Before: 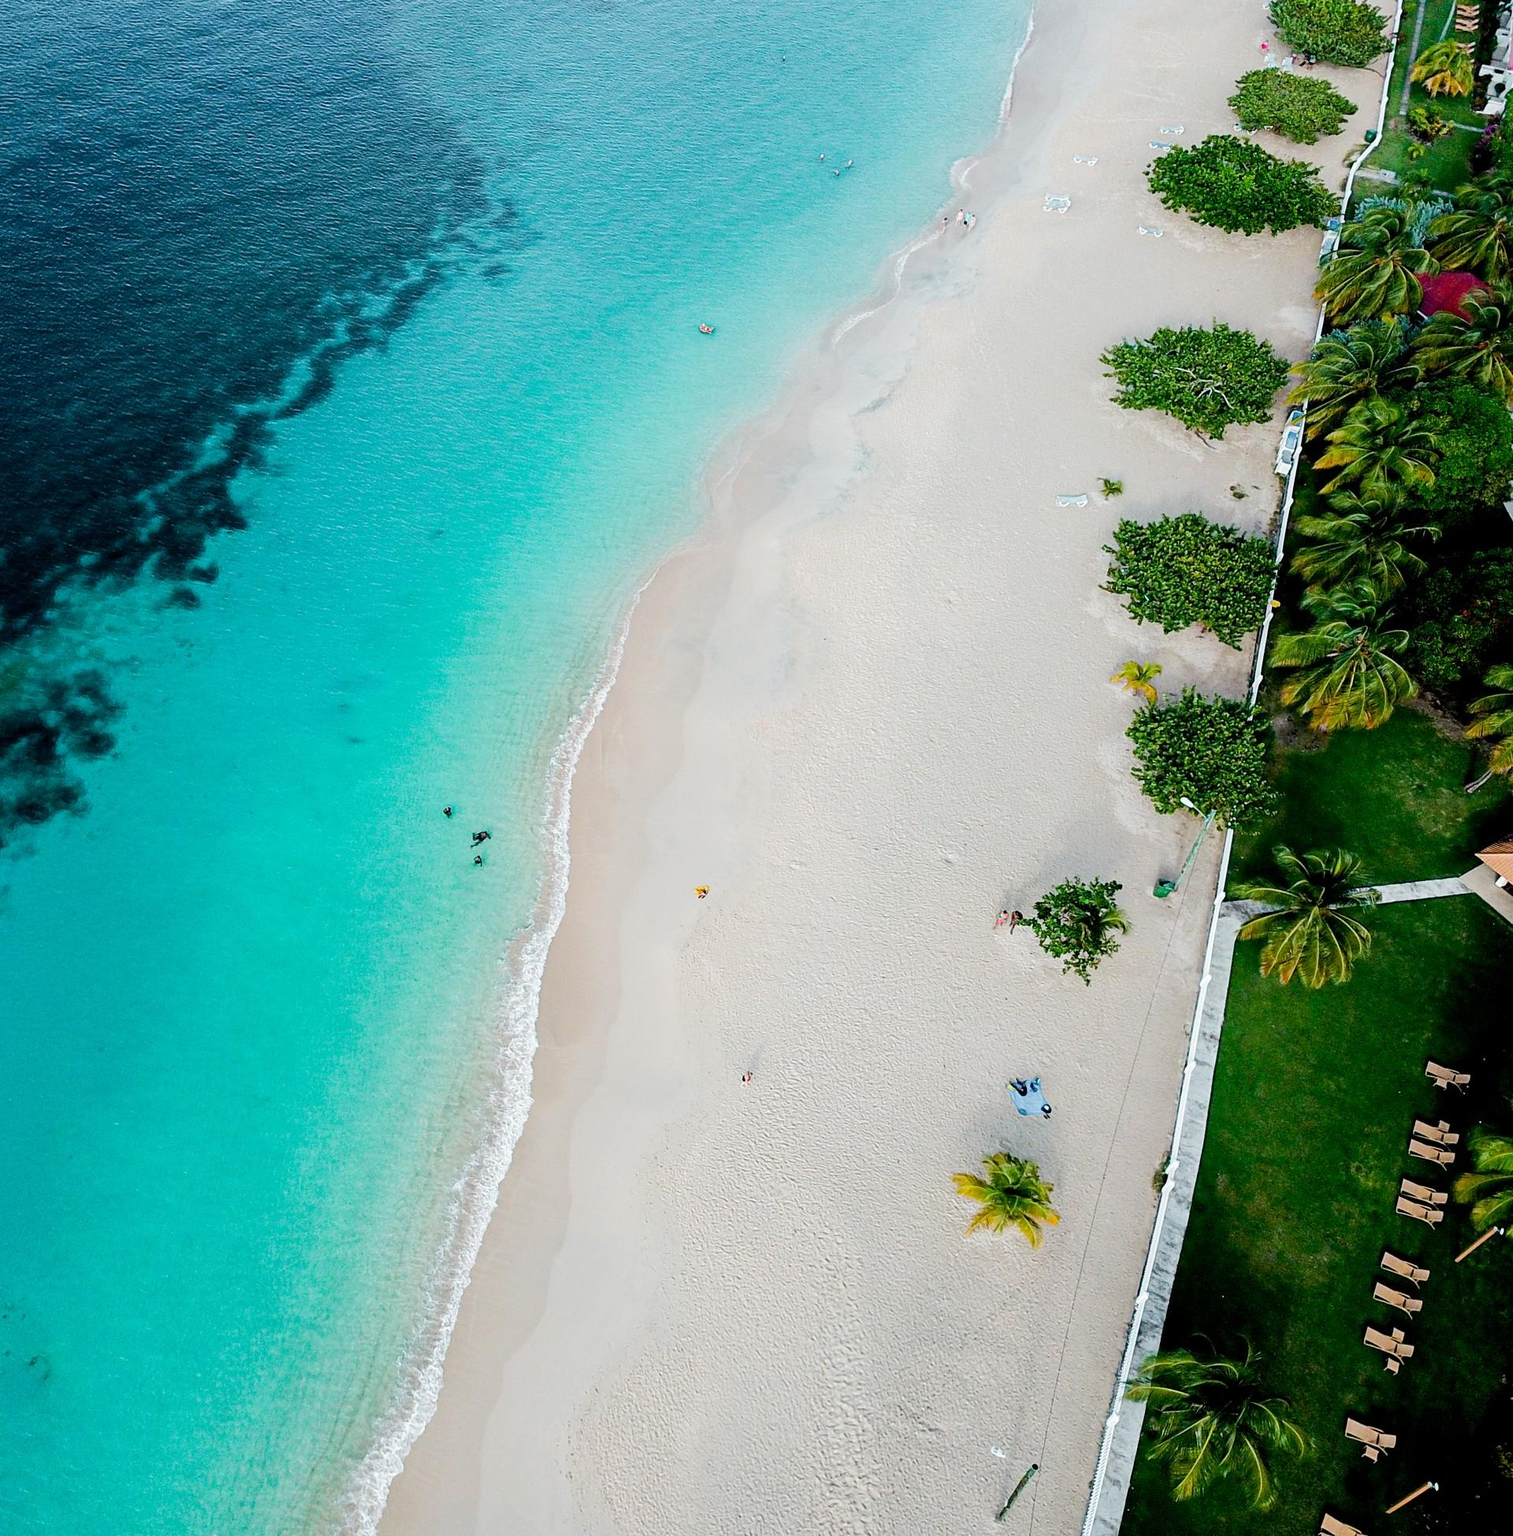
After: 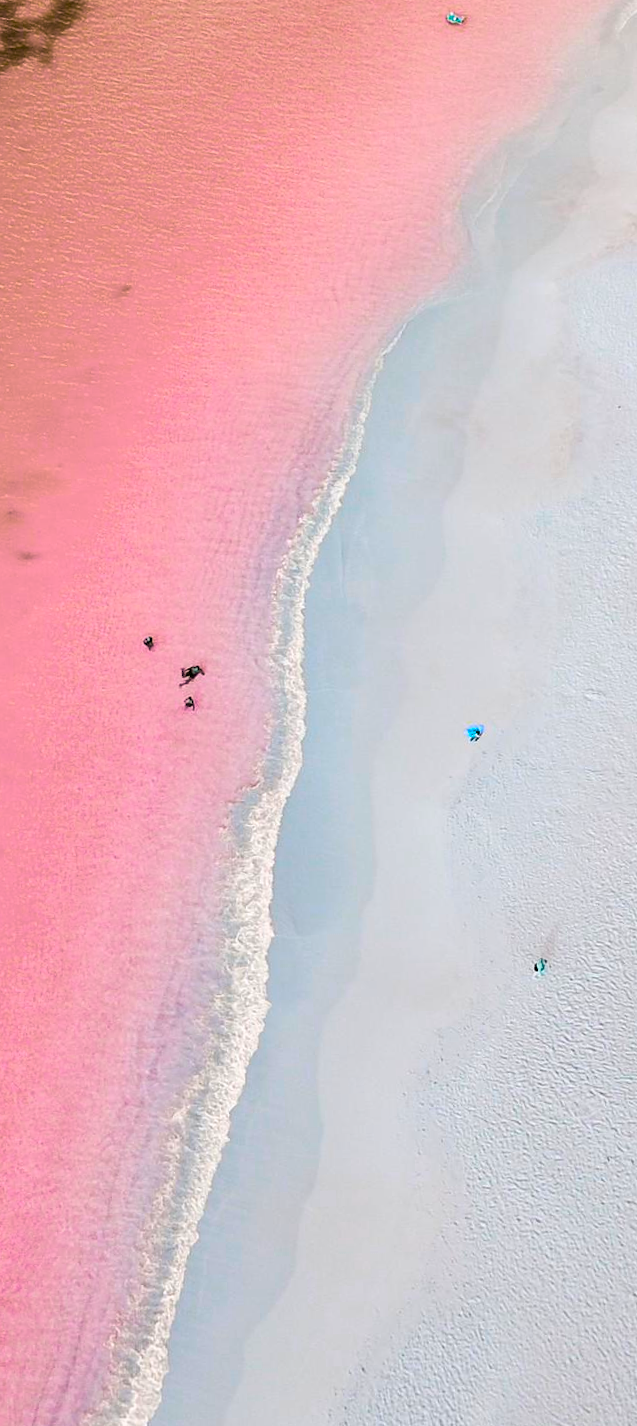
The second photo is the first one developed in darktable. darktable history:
color balance rgb: hue shift 180°, global vibrance 50%, contrast 0.32%
crop and rotate: left 21.77%, top 18.528%, right 44.676%, bottom 2.997%
rotate and perspective: rotation -2°, crop left 0.022, crop right 0.978, crop top 0.049, crop bottom 0.951
